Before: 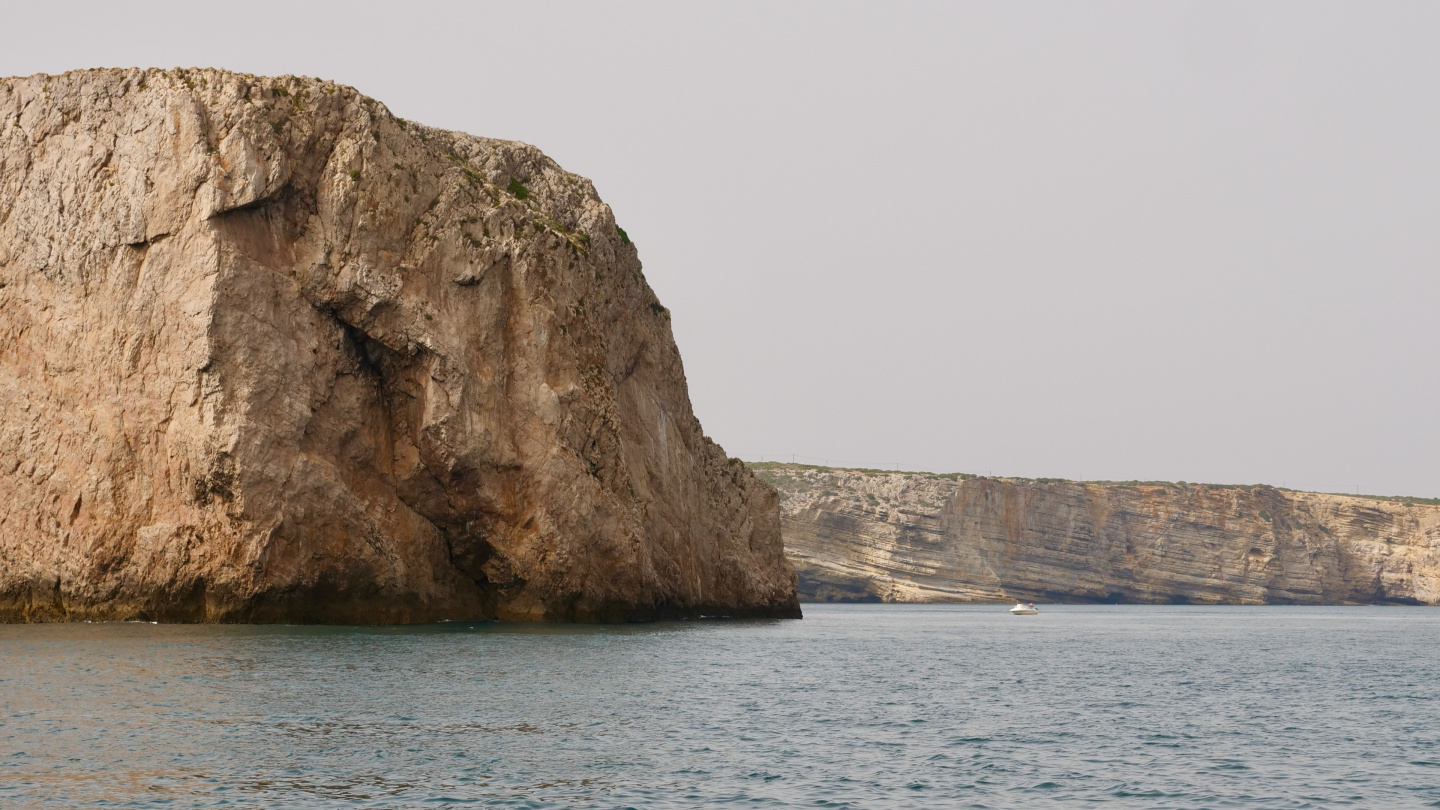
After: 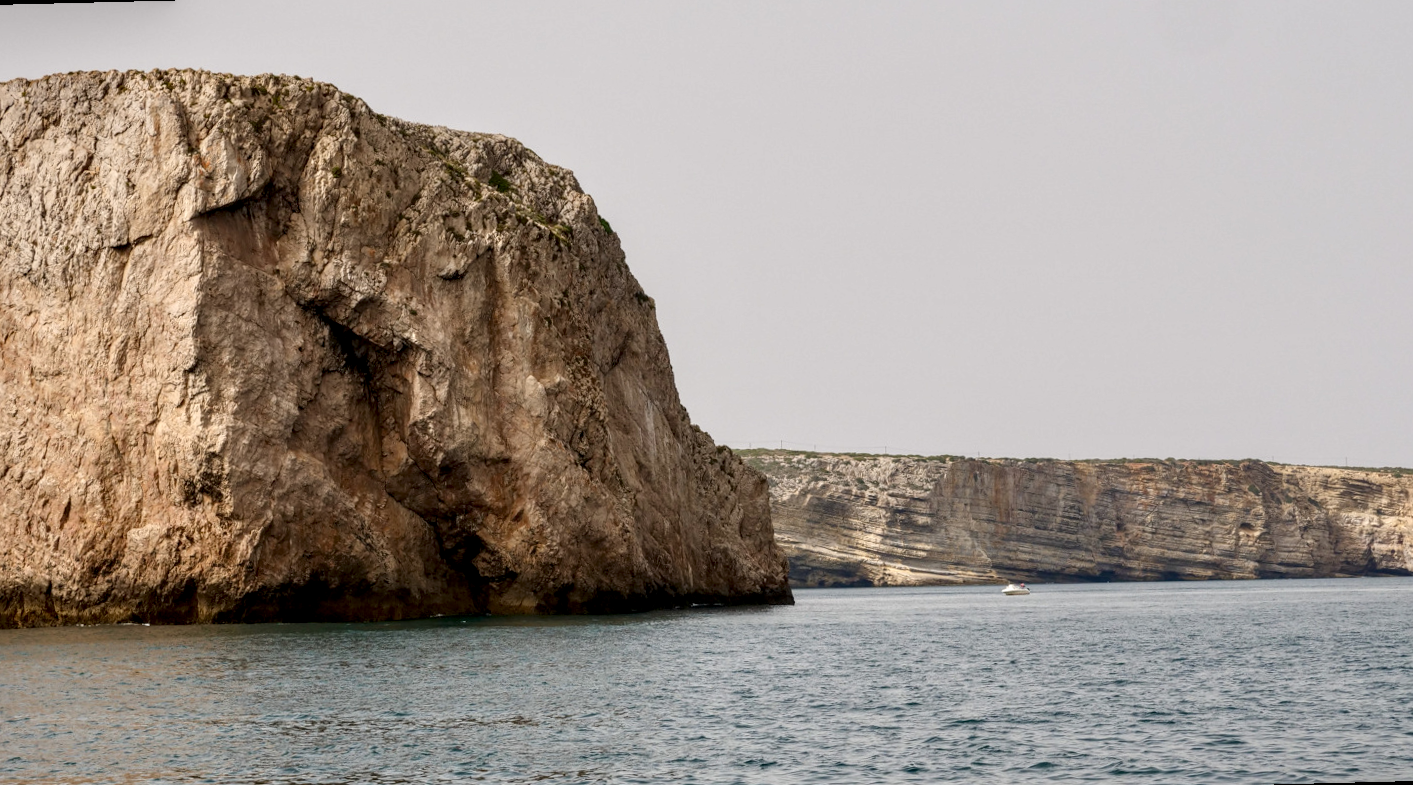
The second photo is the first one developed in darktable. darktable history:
rotate and perspective: rotation -1.42°, crop left 0.016, crop right 0.984, crop top 0.035, crop bottom 0.965
local contrast: detail 160%
